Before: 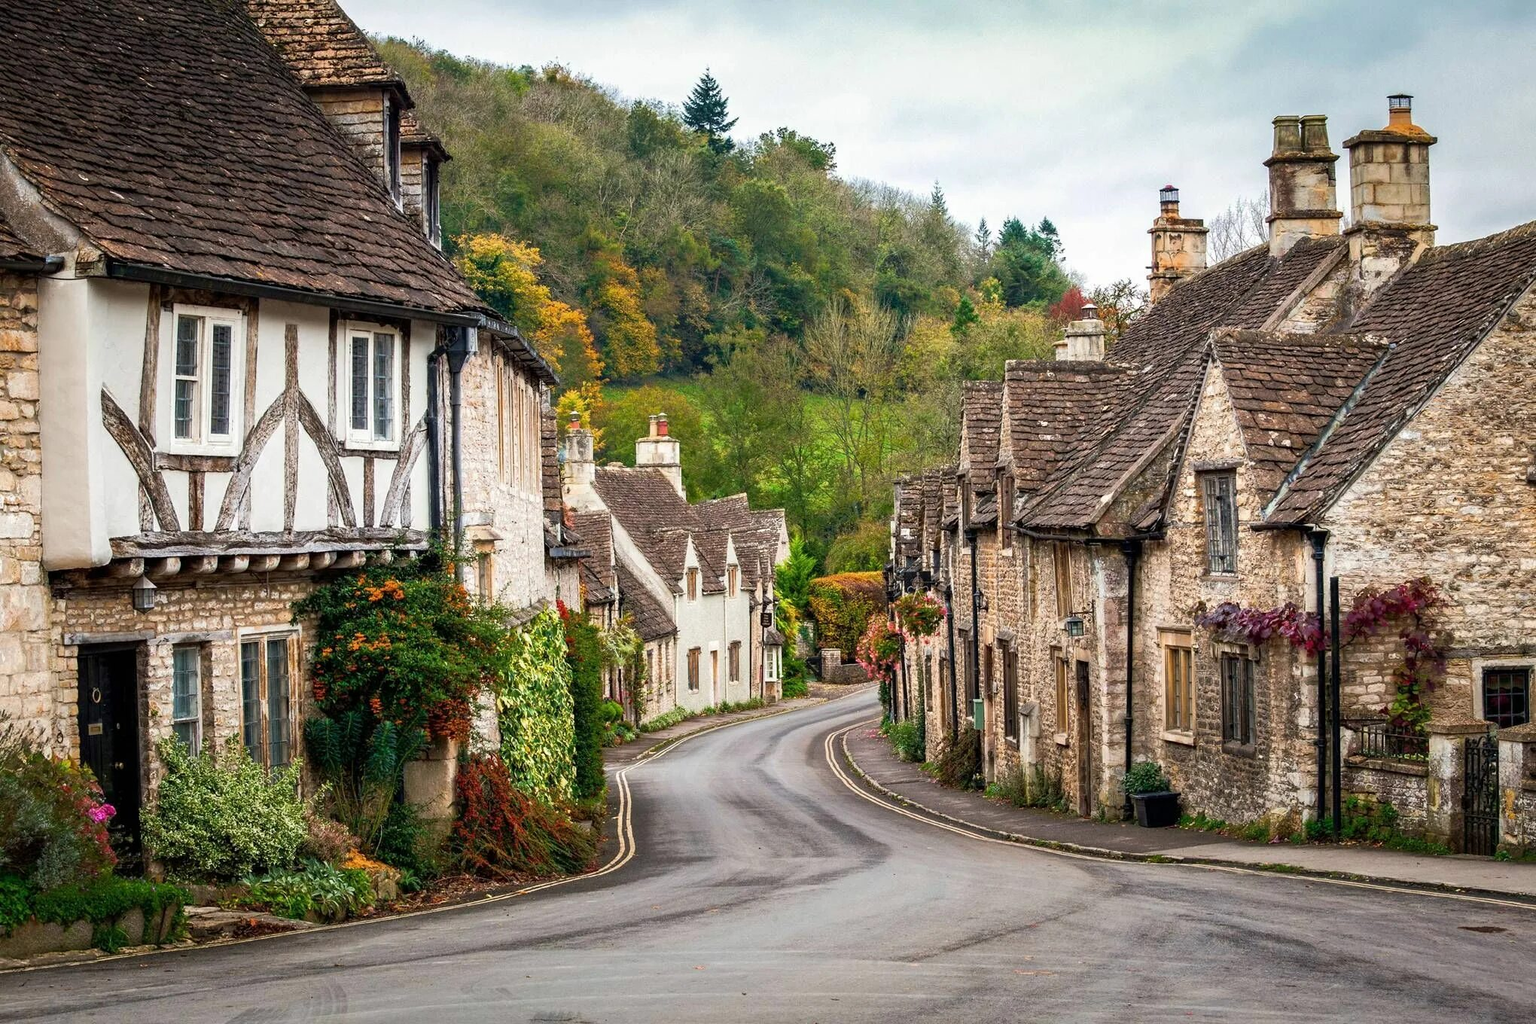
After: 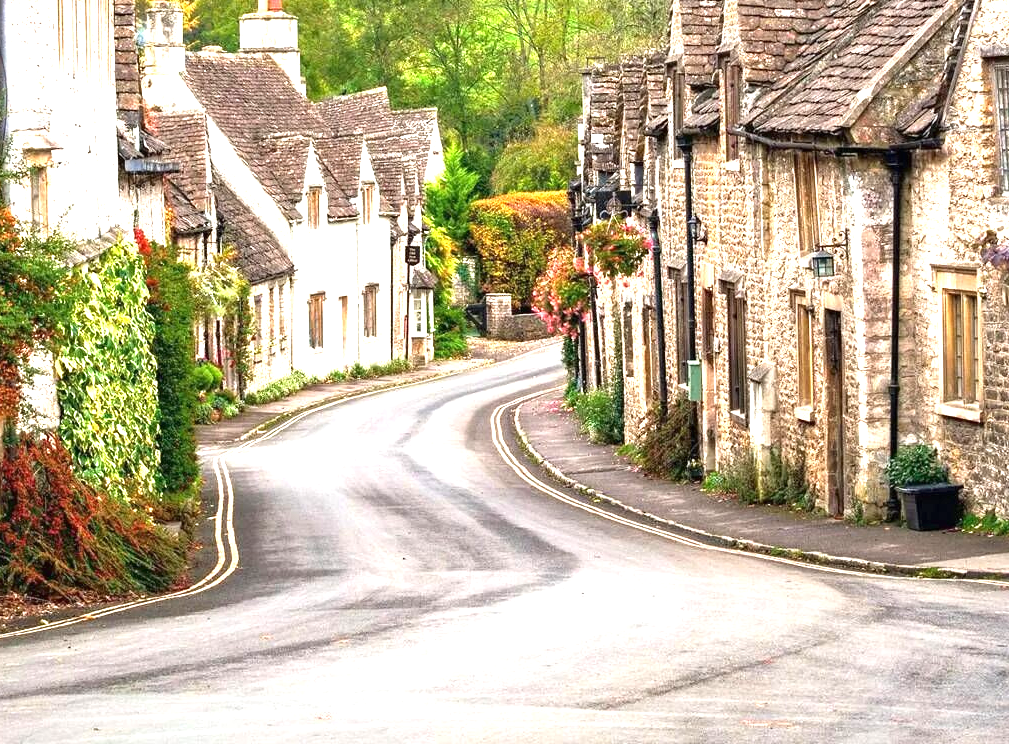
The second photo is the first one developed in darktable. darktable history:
crop: left 29.672%, top 41.786%, right 20.851%, bottom 3.487%
exposure: black level correction 0, exposure 1.3 EV, compensate highlight preservation false
